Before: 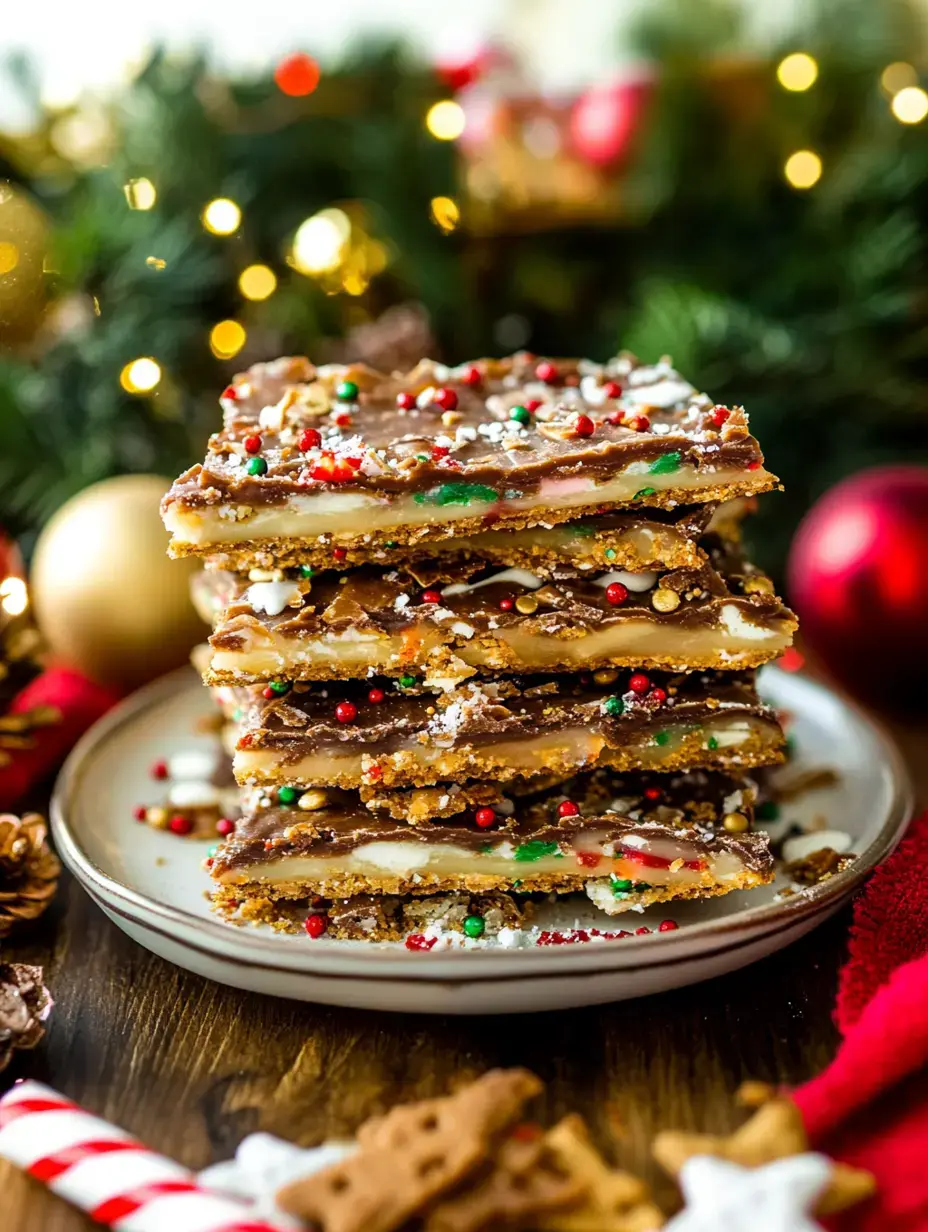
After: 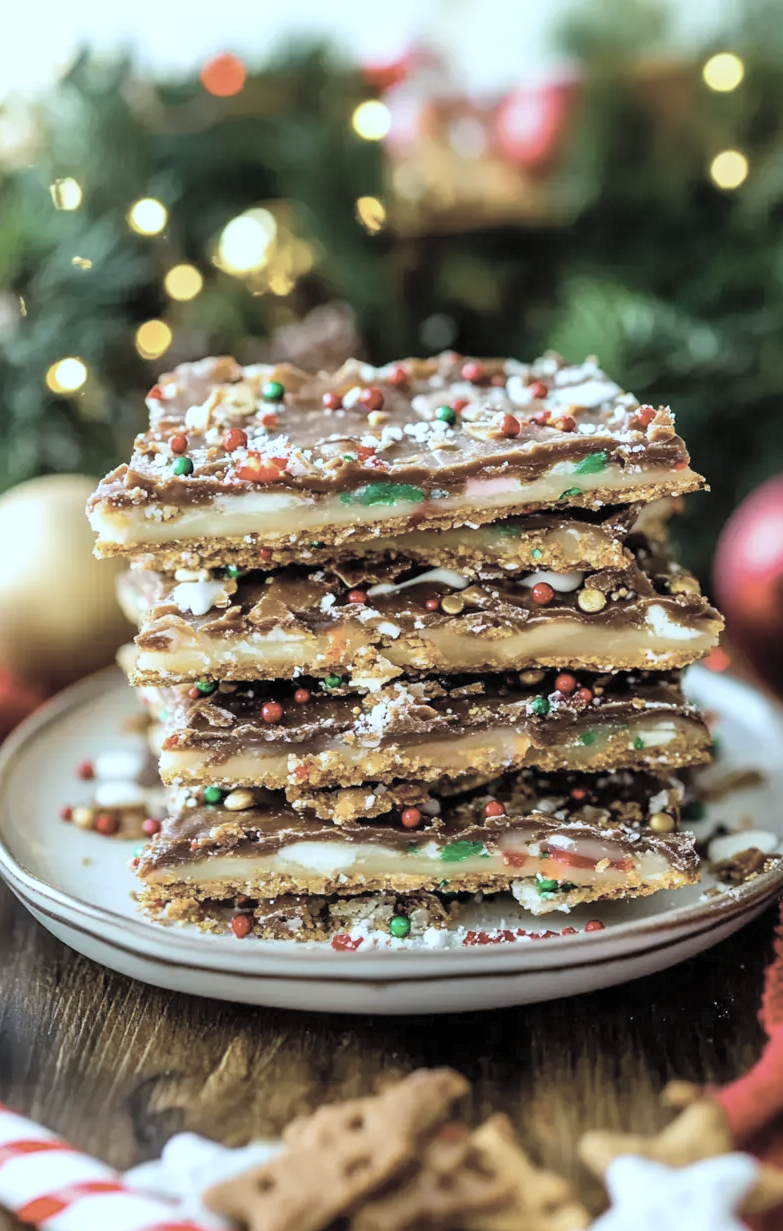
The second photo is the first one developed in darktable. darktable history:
crop: left 8.059%, right 7.512%
color balance rgb: perceptual saturation grading › global saturation 19.987%
contrast brightness saturation: brightness 0.18, saturation -0.483
color calibration: gray › normalize channels true, x 0.383, y 0.37, temperature 3918.18 K, gamut compression 0.024
